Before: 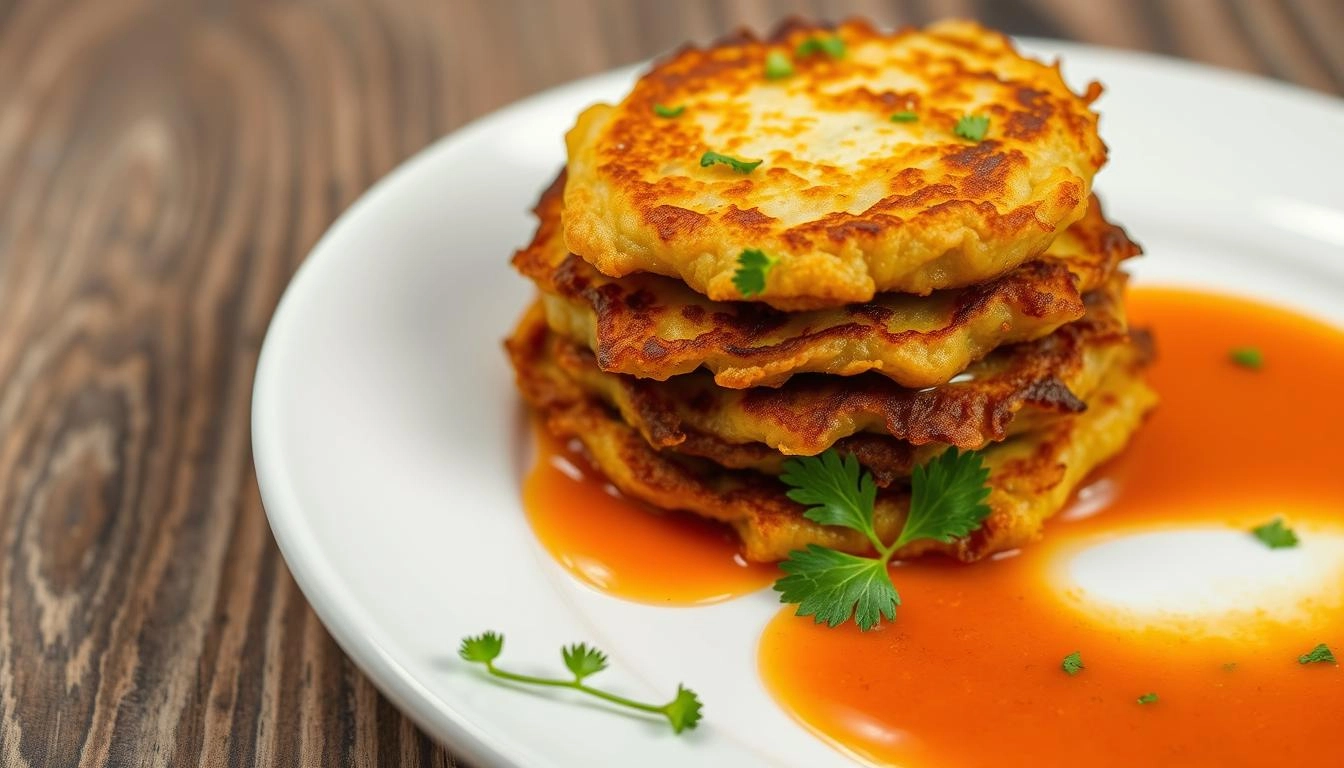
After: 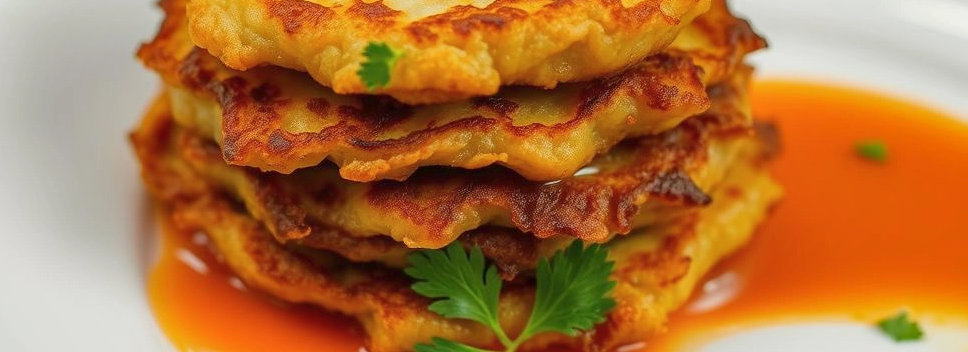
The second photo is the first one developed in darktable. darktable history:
crop and rotate: left 27.938%, top 27.046%, bottom 27.046%
color balance rgb: perceptual saturation grading › global saturation -0.31%, global vibrance -8%, contrast -13%, saturation formula JzAzBz (2021)
exposure: exposure 0.178 EV, compensate exposure bias true, compensate highlight preservation false
shadows and highlights: shadows 32, highlights -32, soften with gaussian
